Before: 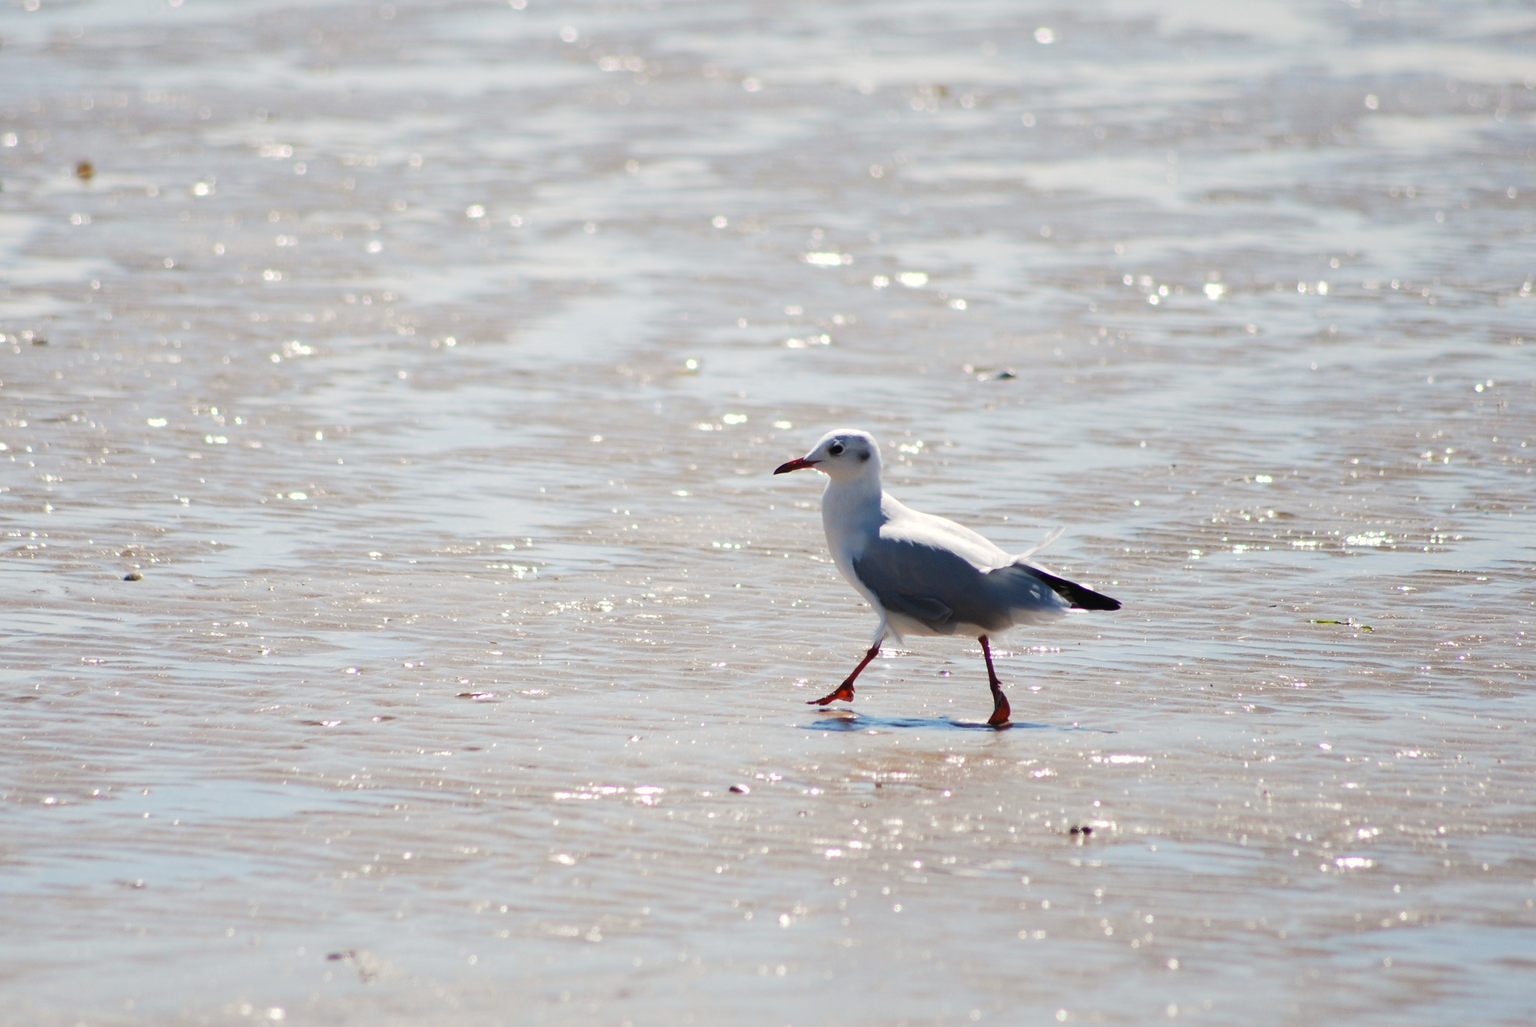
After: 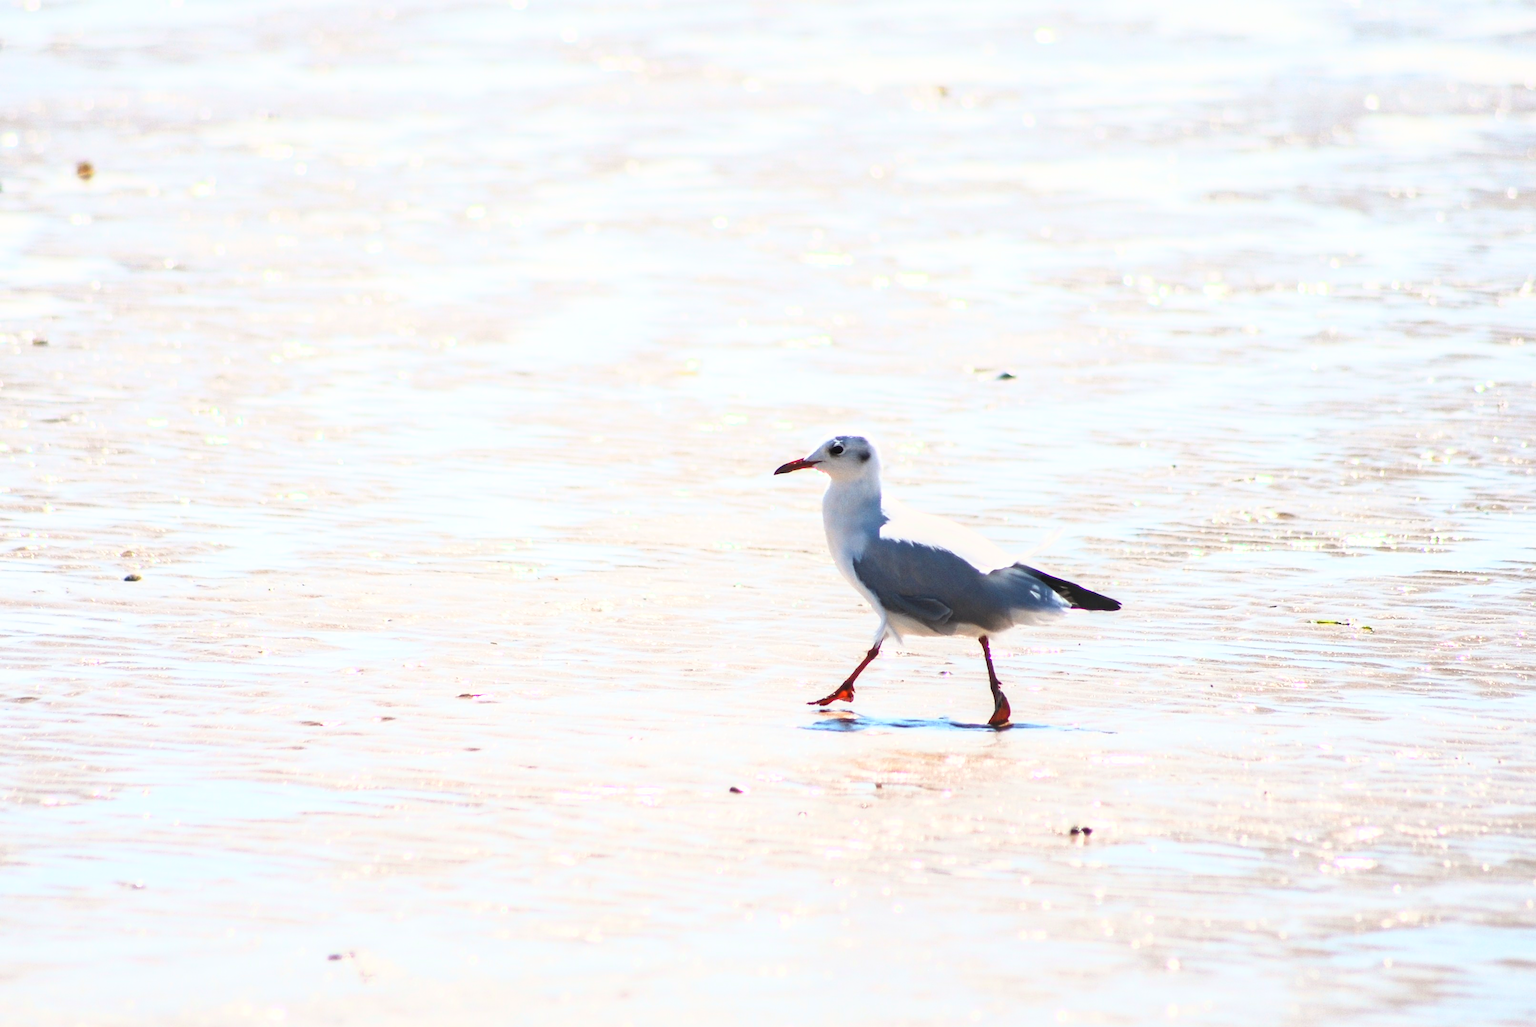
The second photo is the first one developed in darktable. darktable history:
base curve: curves: ch0 [(0, 0) (0.495, 0.917) (1, 1)]
local contrast: on, module defaults
